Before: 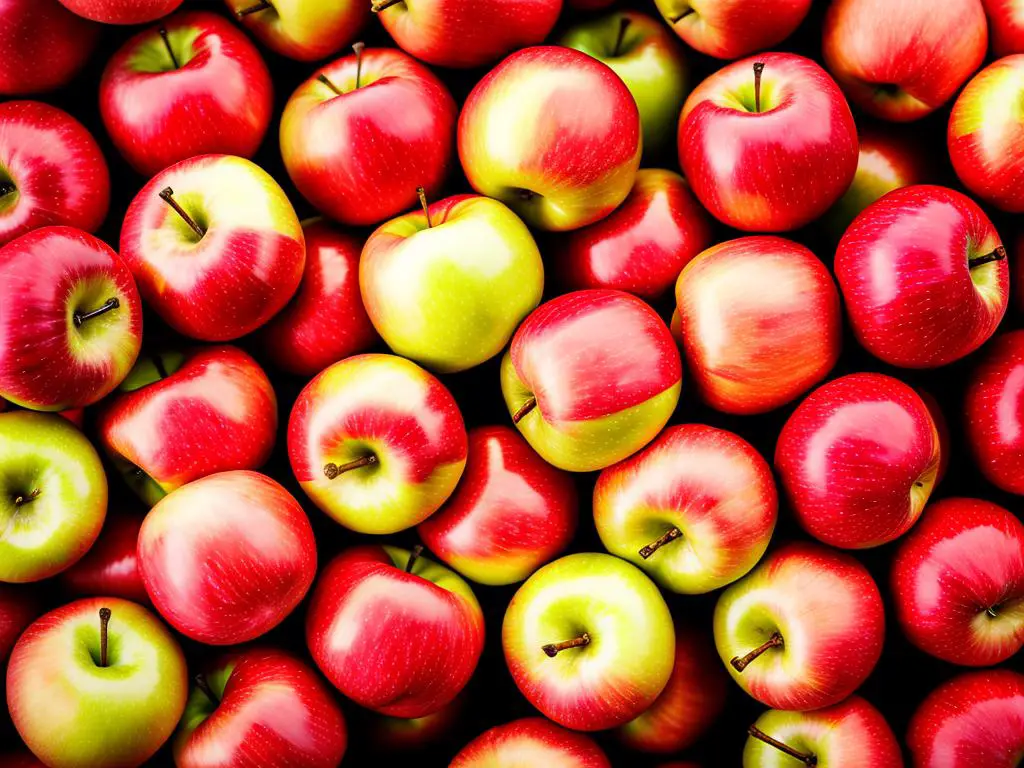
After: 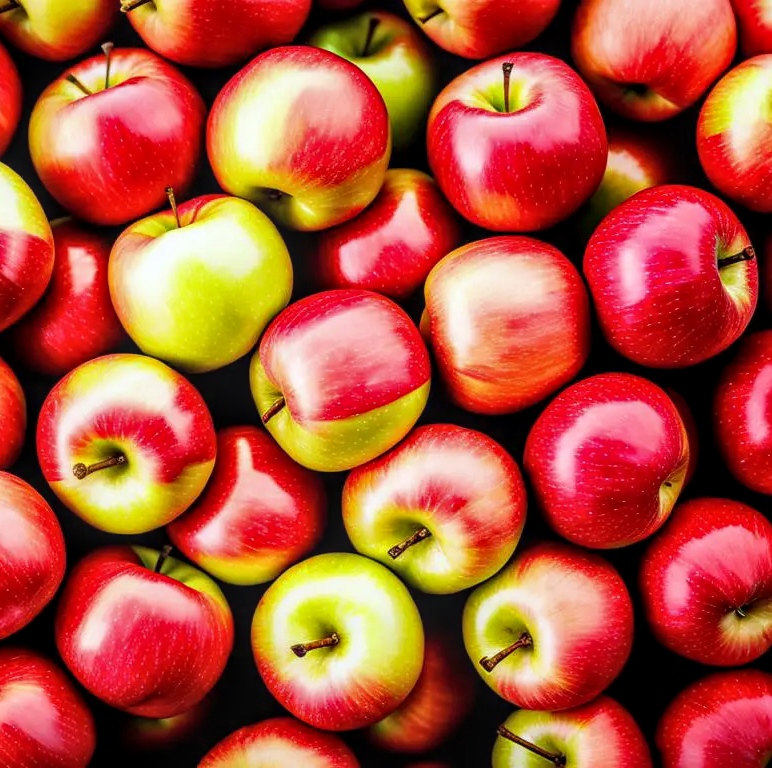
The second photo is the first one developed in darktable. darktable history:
white balance: red 0.974, blue 1.044
local contrast: on, module defaults
crop and rotate: left 24.6%
